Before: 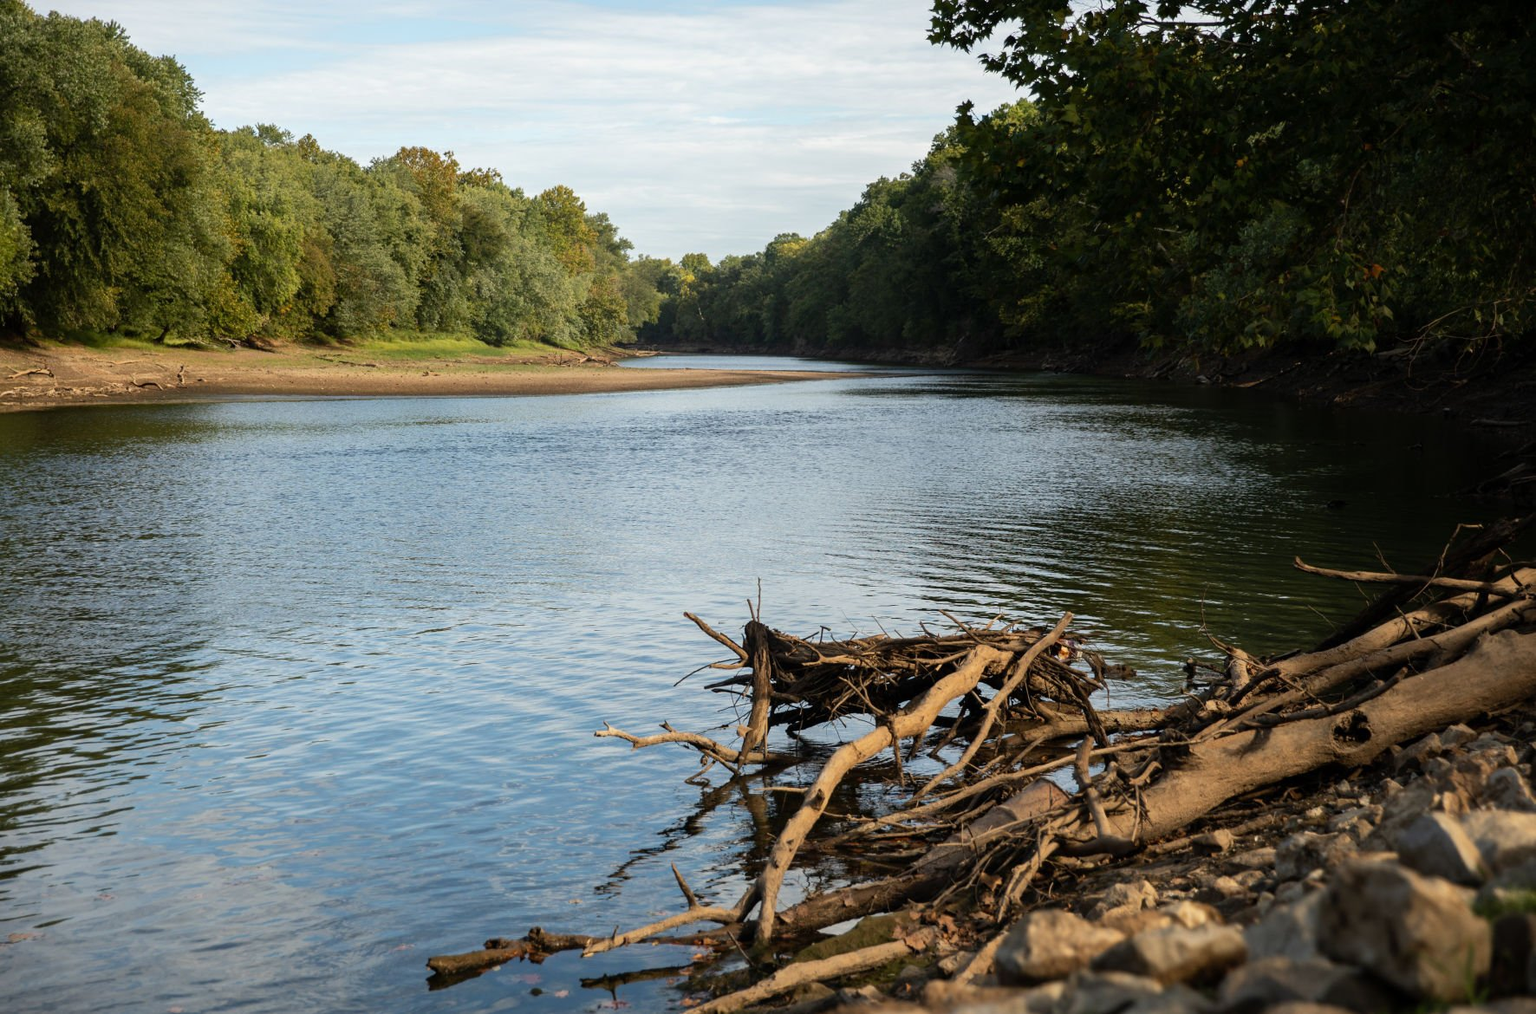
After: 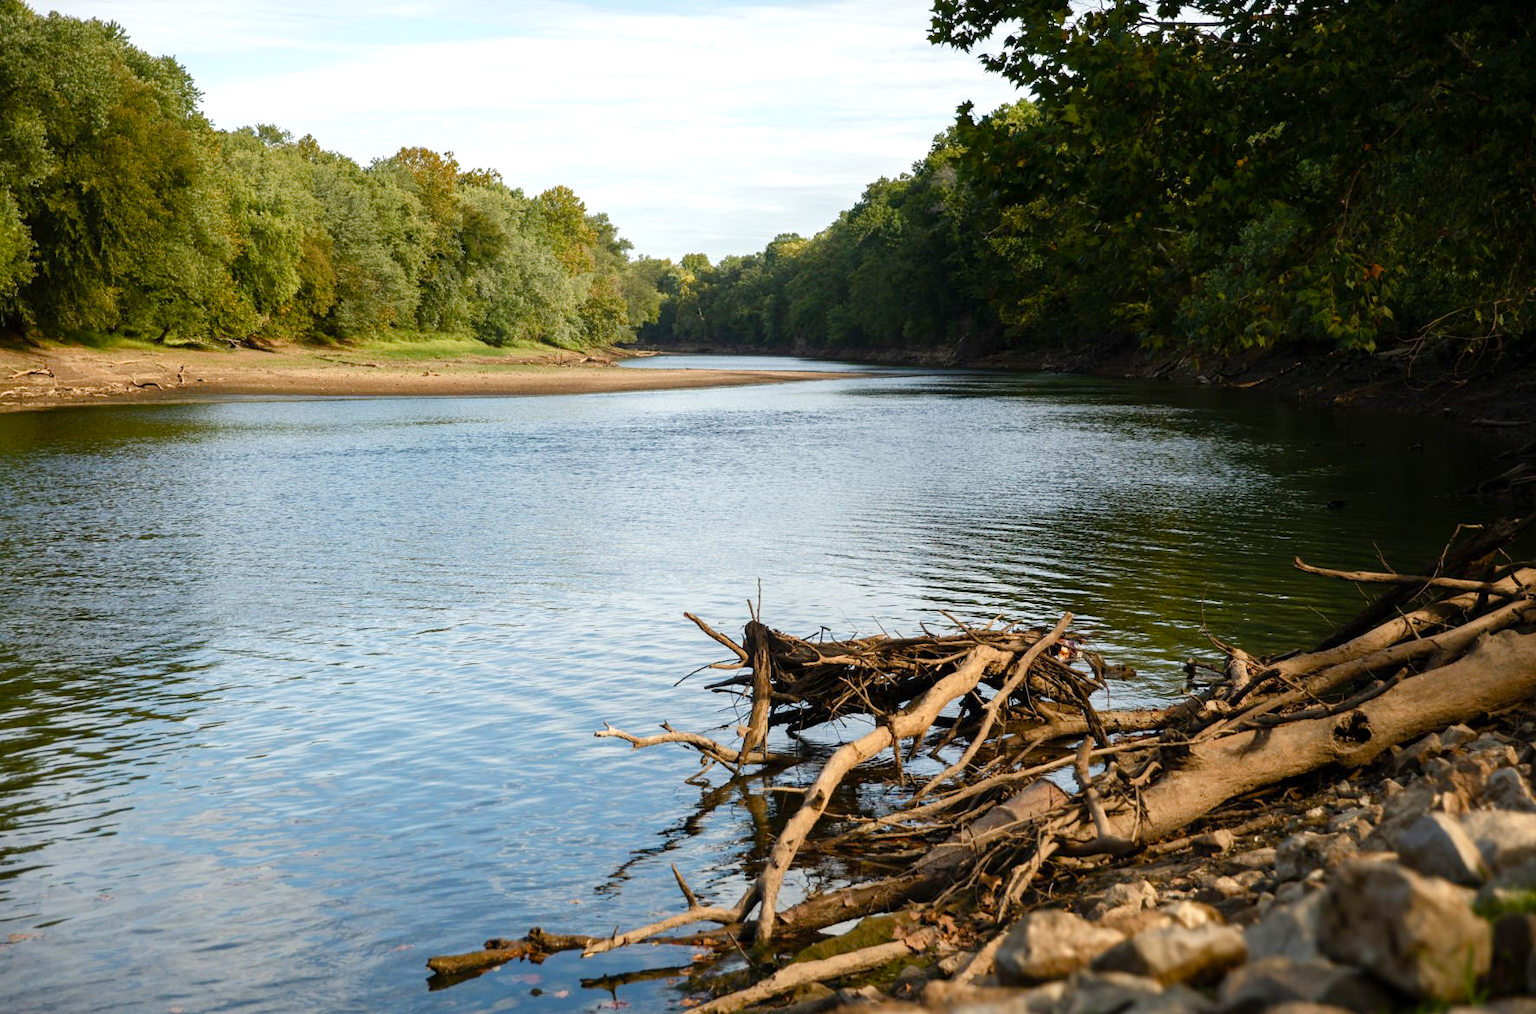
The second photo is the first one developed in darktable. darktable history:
color balance rgb: power › hue 171.29°, perceptual saturation grading › global saturation 20%, perceptual saturation grading › highlights -49.961%, perceptual saturation grading › shadows 25.76%, perceptual brilliance grading › global brilliance 9.194%, perceptual brilliance grading › shadows 14.694%
